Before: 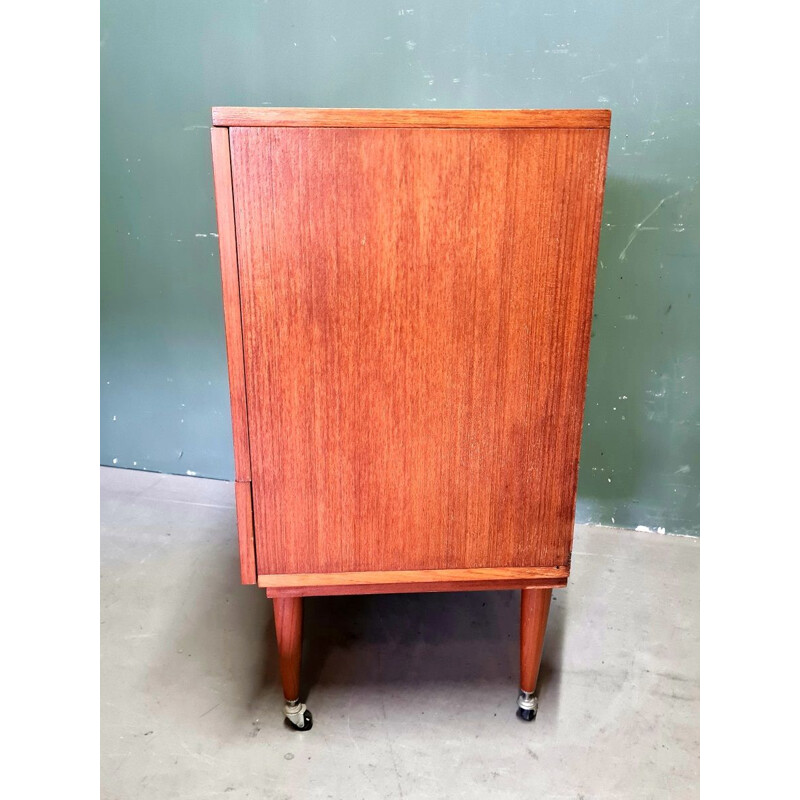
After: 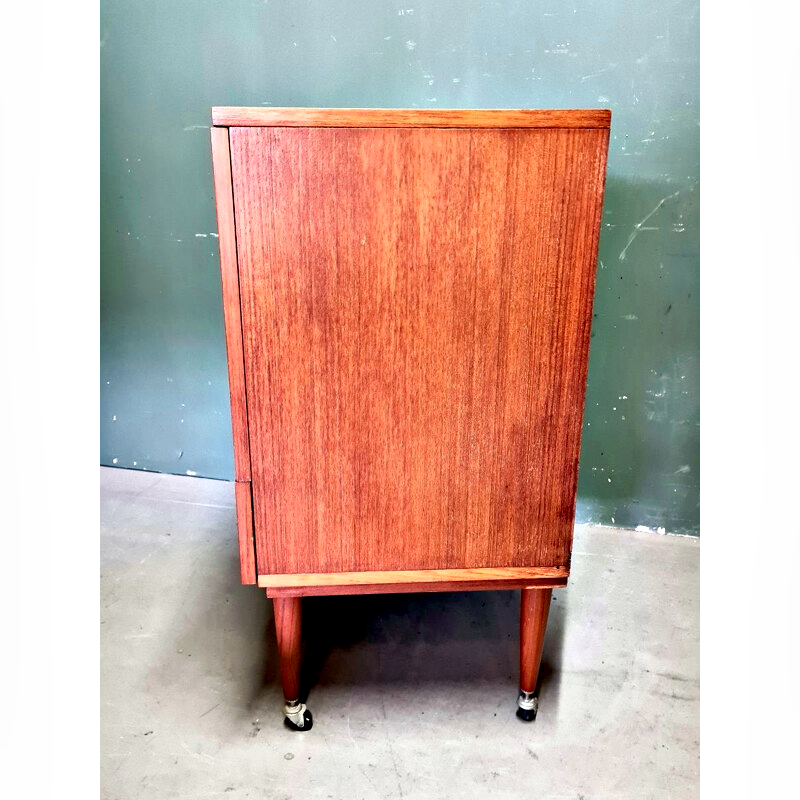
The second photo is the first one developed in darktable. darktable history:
contrast equalizer: octaves 7, y [[0.6 ×6], [0.55 ×6], [0 ×6], [0 ×6], [0 ×6]]
shadows and highlights: shadows -1.82, highlights 40.19
exposure: exposure -0.045 EV, compensate highlight preservation false
